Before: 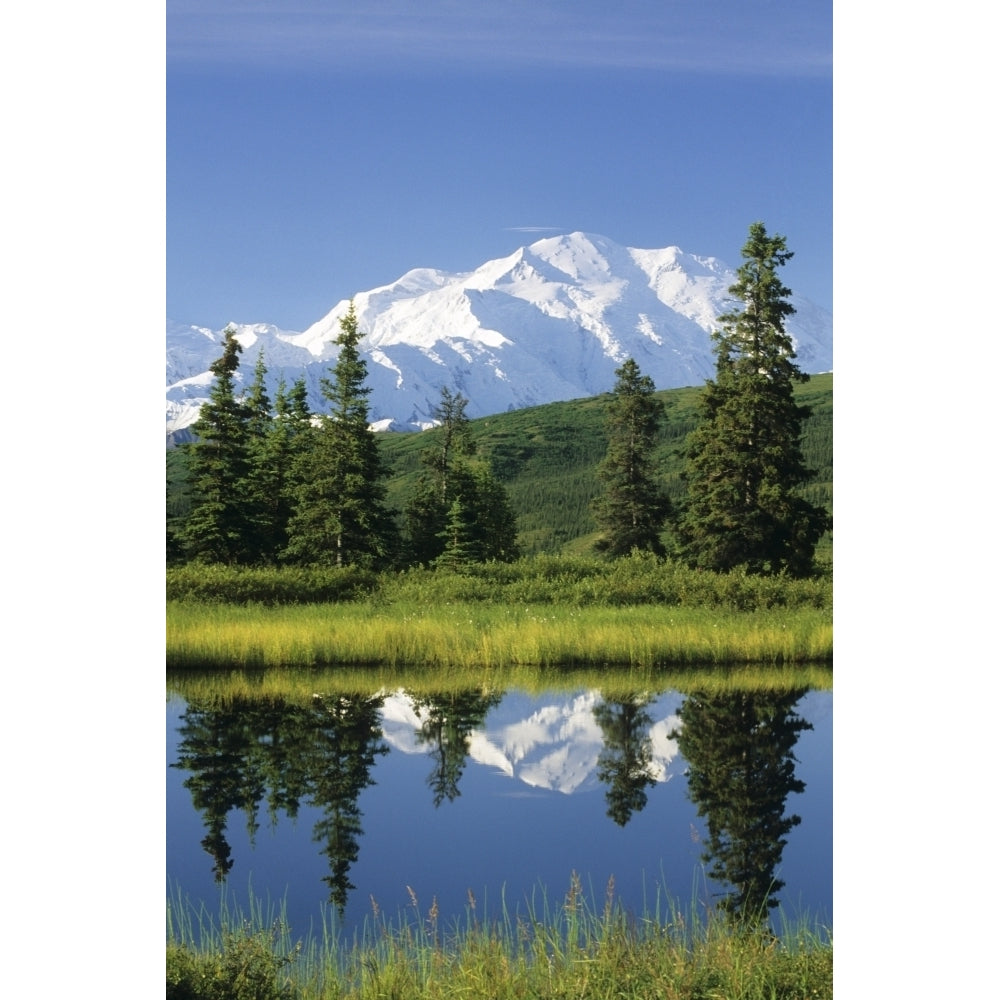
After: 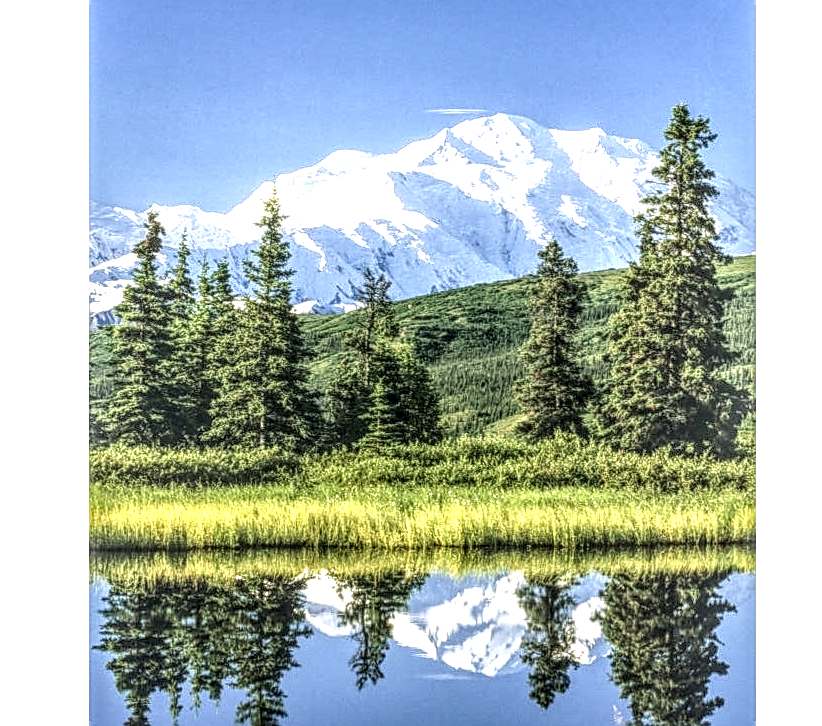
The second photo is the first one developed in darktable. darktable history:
sharpen: on, module defaults
crop: left 7.776%, top 11.896%, right 9.992%, bottom 15.478%
exposure: black level correction 0, exposure 0.696 EV, compensate exposure bias true, compensate highlight preservation false
local contrast: highlights 1%, shadows 4%, detail 300%, midtone range 0.303
